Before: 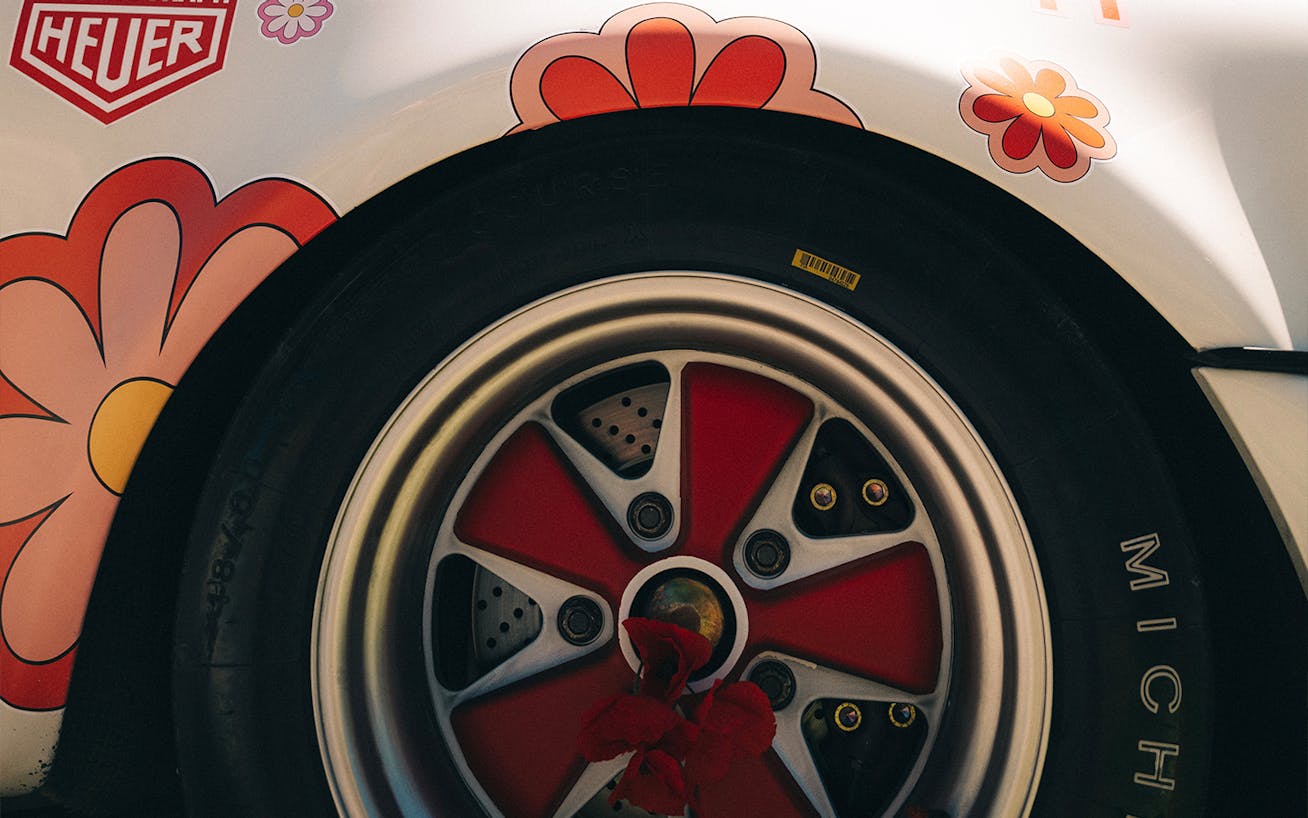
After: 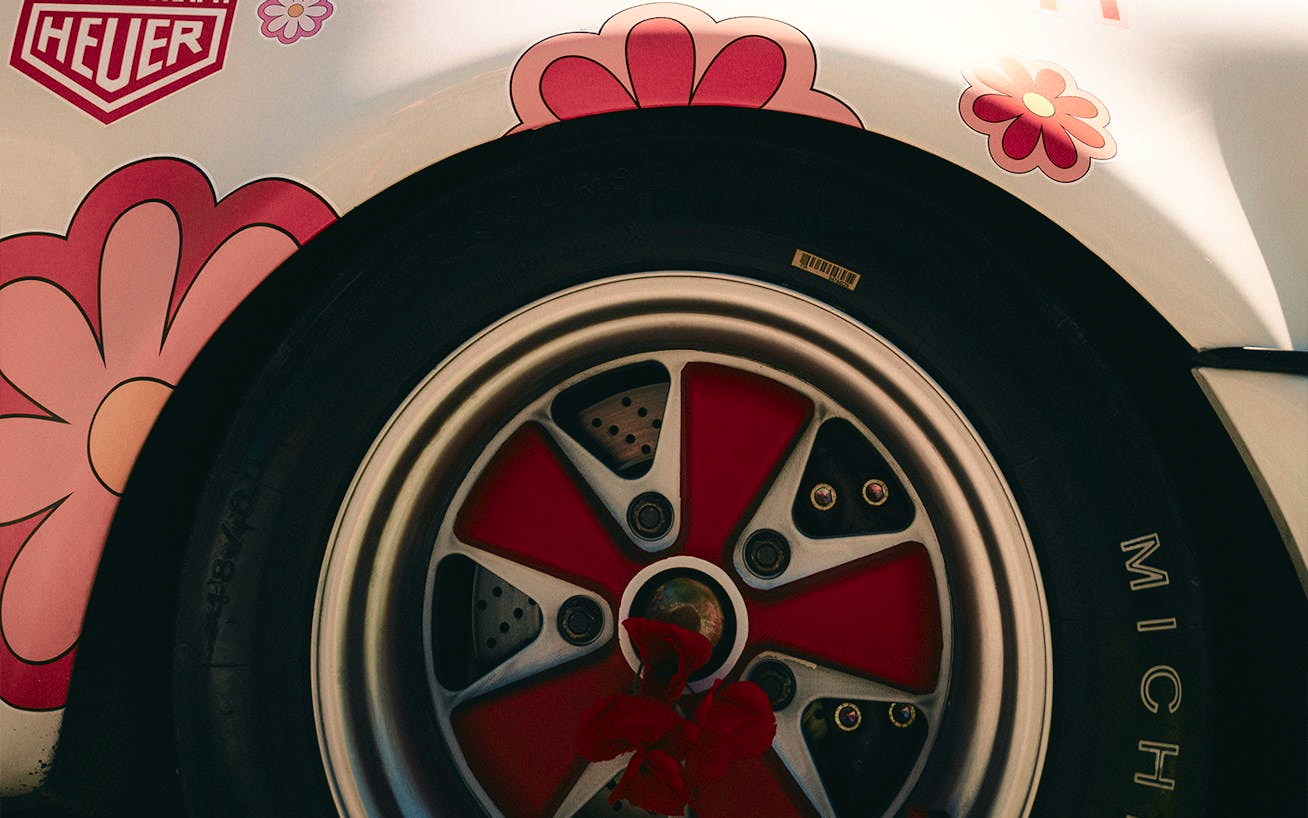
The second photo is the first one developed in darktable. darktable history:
tone curve: curves: ch0 [(0, 0.021) (0.059, 0.053) (0.212, 0.18) (0.337, 0.304) (0.495, 0.505) (0.725, 0.731) (0.89, 0.919) (1, 1)]; ch1 [(0, 0) (0.094, 0.081) (0.285, 0.299) (0.403, 0.436) (0.479, 0.475) (0.54, 0.55) (0.615, 0.637) (0.683, 0.688) (1, 1)]; ch2 [(0, 0) (0.257, 0.217) (0.434, 0.434) (0.498, 0.507) (0.527, 0.542) (0.597, 0.587) (0.658, 0.595) (1, 1)], color space Lab, independent channels, preserve colors none
